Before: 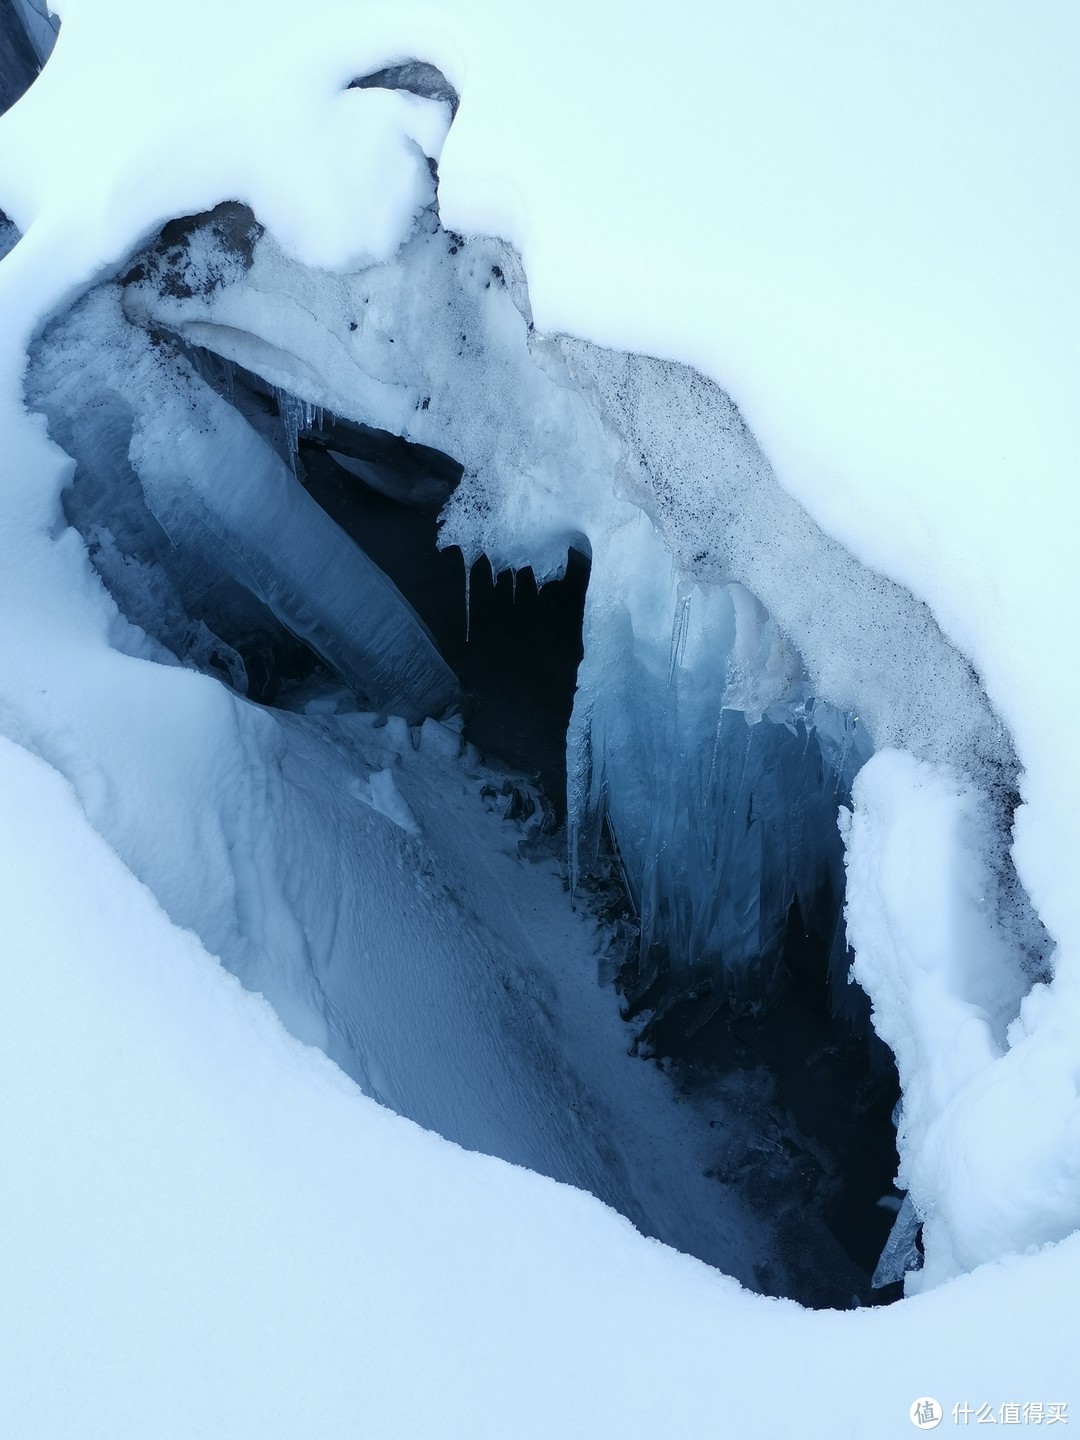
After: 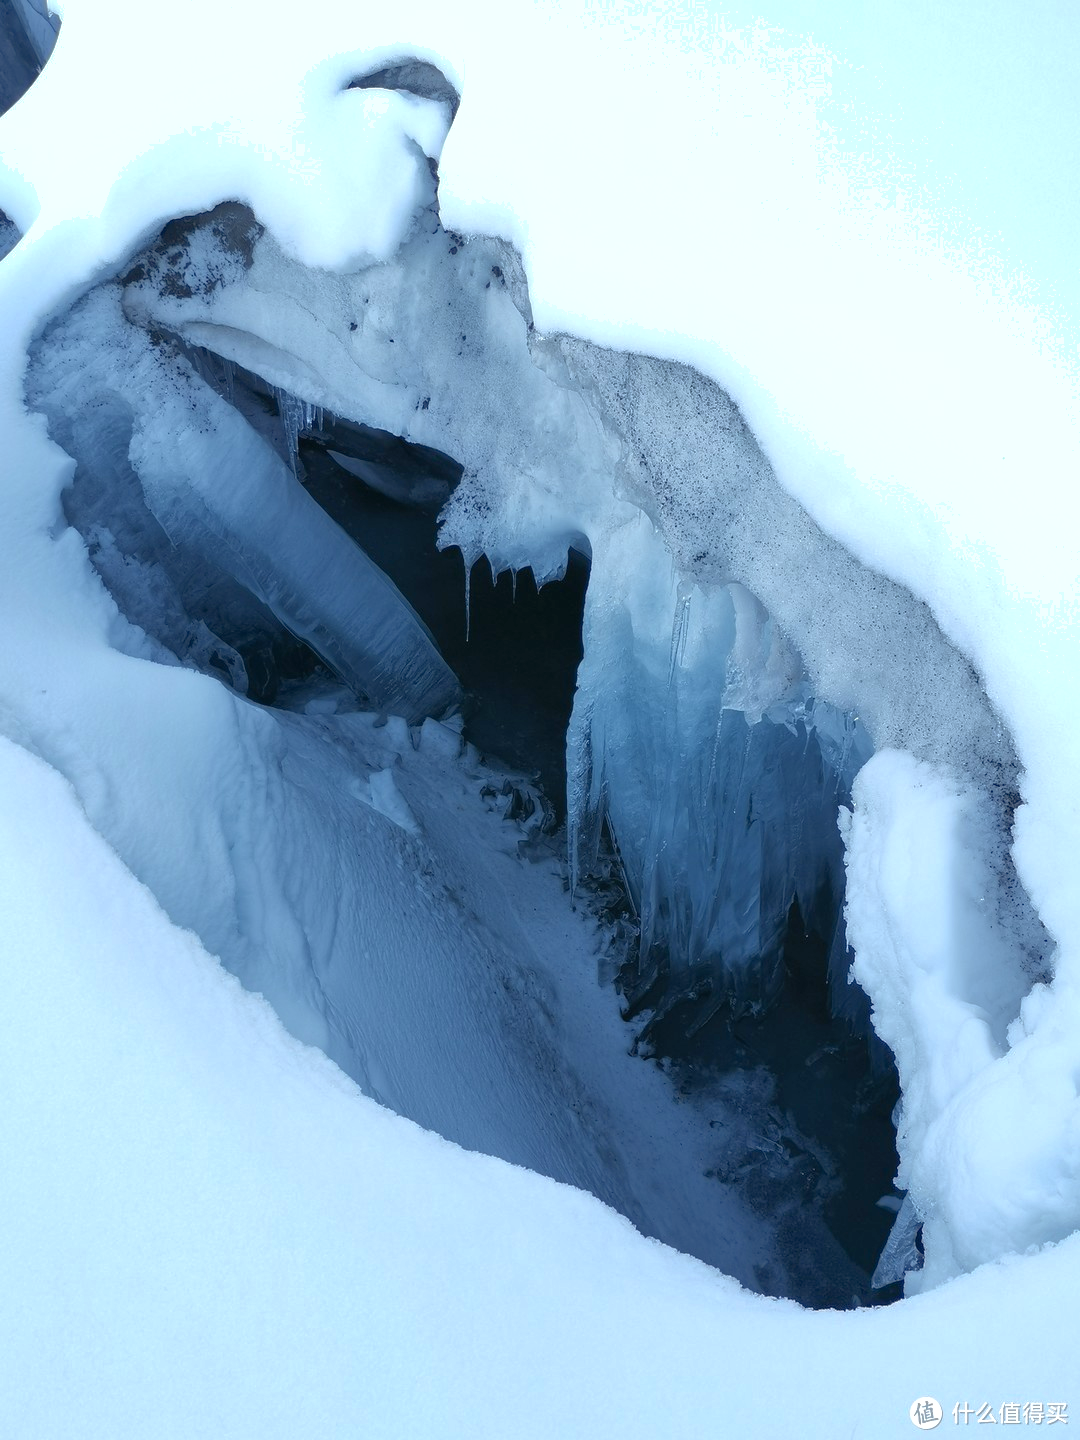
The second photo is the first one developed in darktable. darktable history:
exposure: black level correction 0, exposure 0.199 EV, compensate highlight preservation false
shadows and highlights: on, module defaults
